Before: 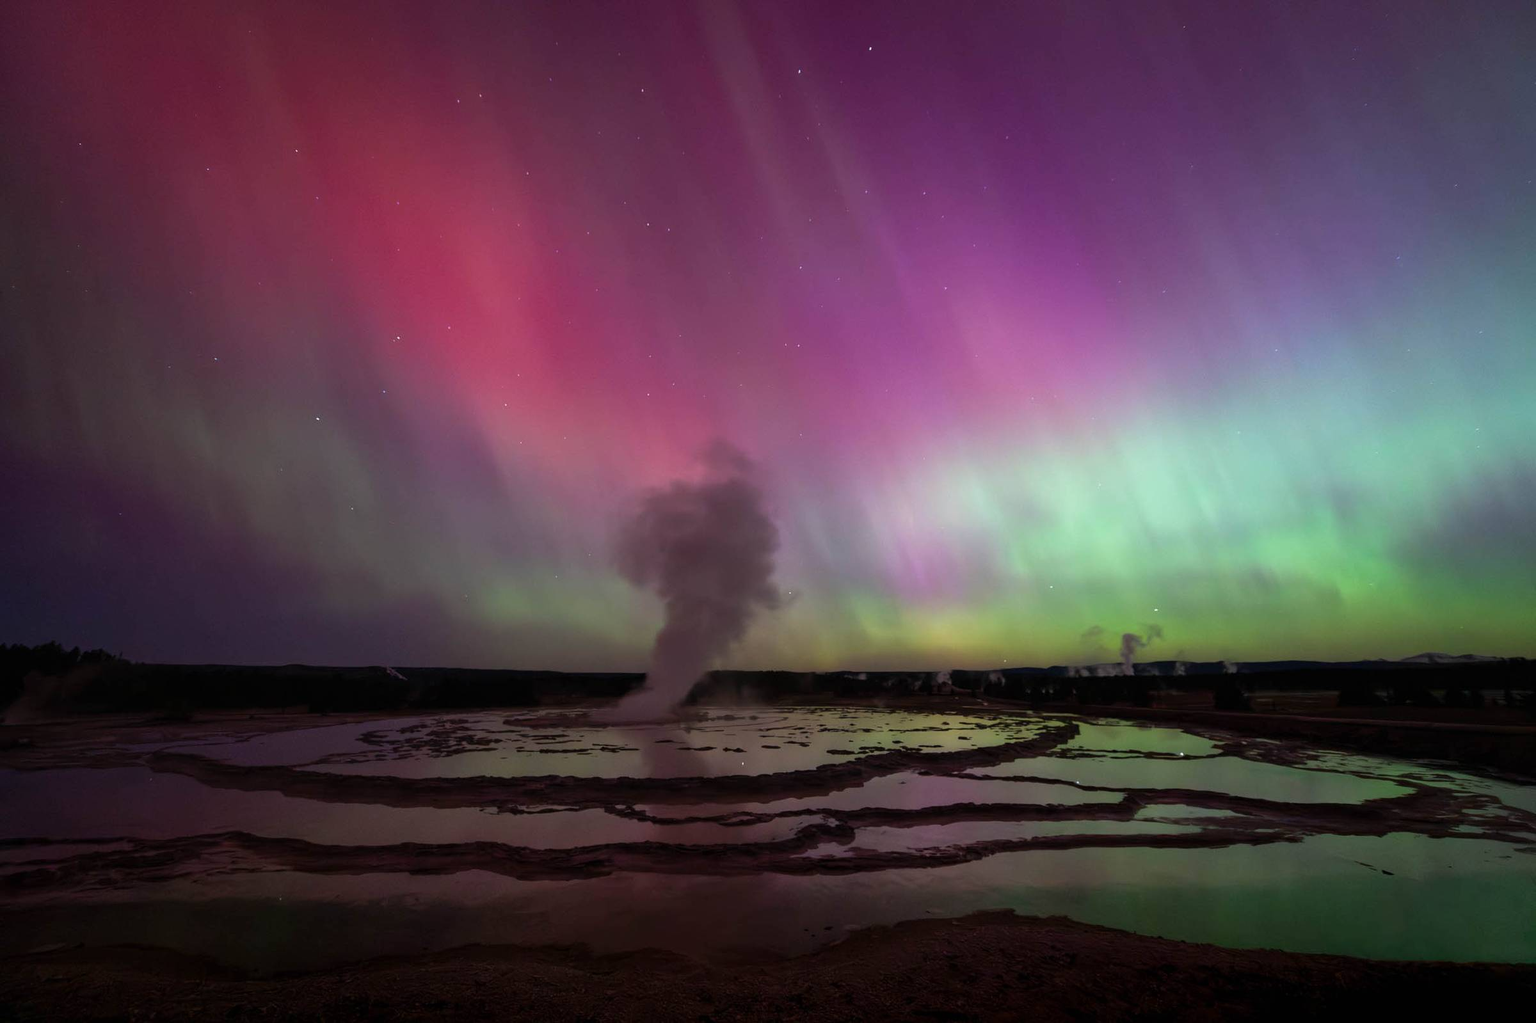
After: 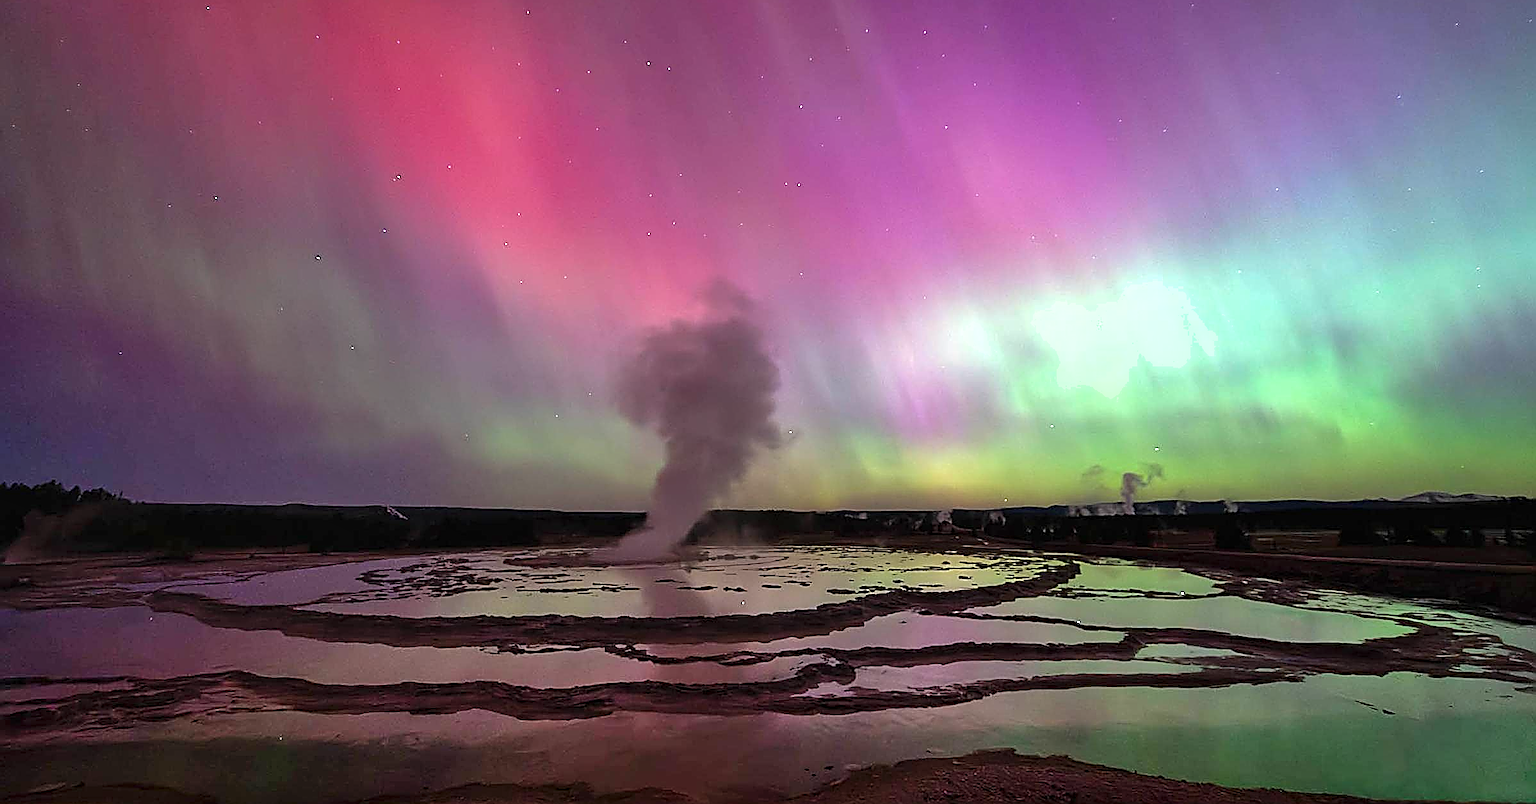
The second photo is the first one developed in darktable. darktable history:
sharpen: amount 1.995
crop and rotate: top 15.861%, bottom 5.555%
shadows and highlights: soften with gaussian
exposure: exposure 0.76 EV, compensate exposure bias true, compensate highlight preservation false
